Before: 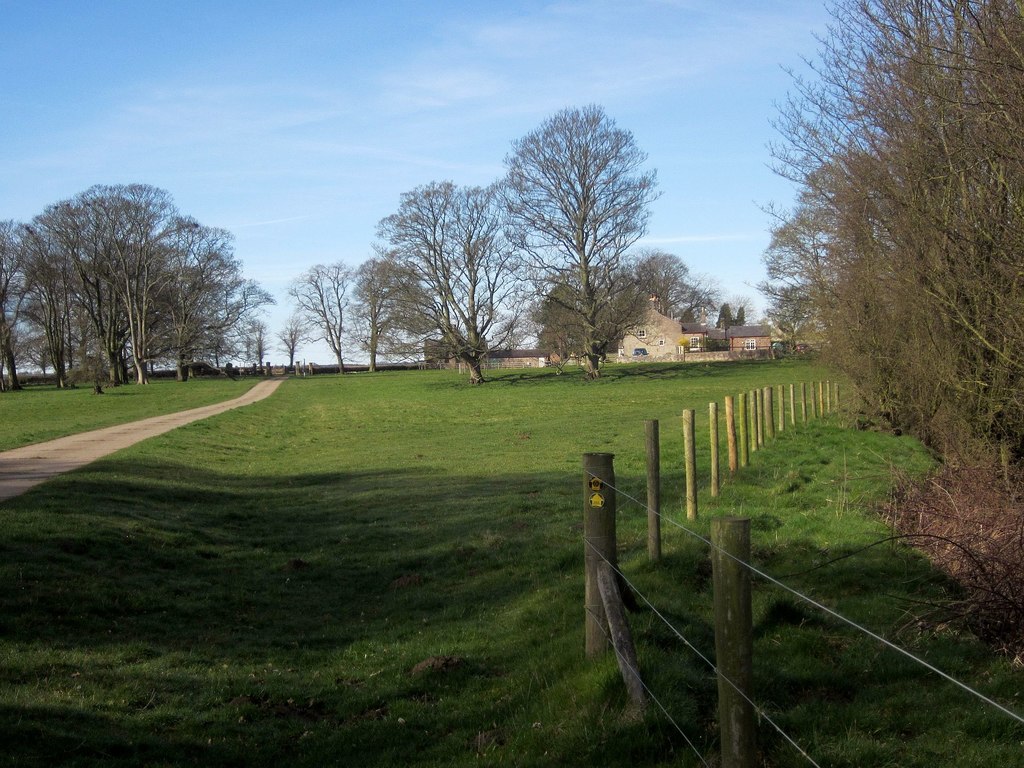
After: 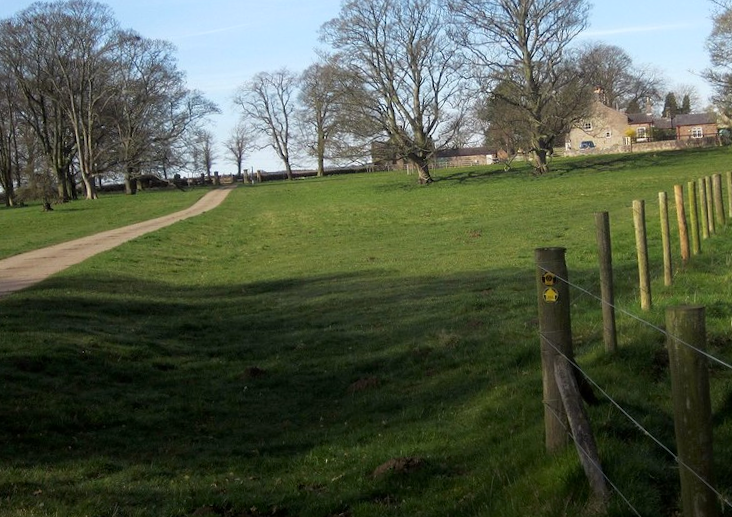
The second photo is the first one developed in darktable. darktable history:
crop: left 6.488%, top 27.668%, right 24.183%, bottom 8.656%
rotate and perspective: rotation -2.56°, automatic cropping off
shadows and highlights: shadows -23.08, highlights 46.15, soften with gaussian
